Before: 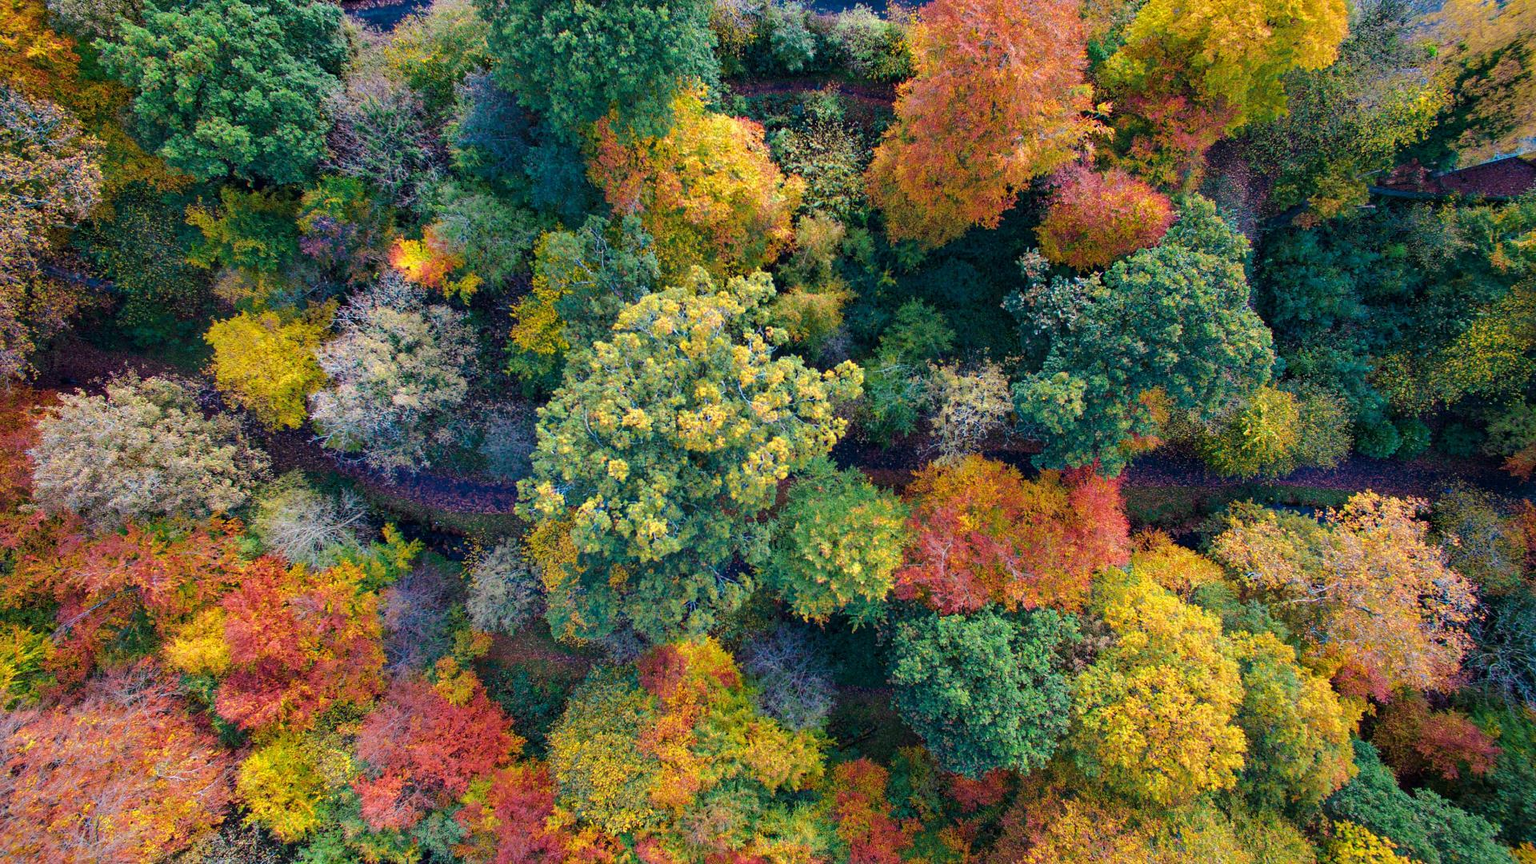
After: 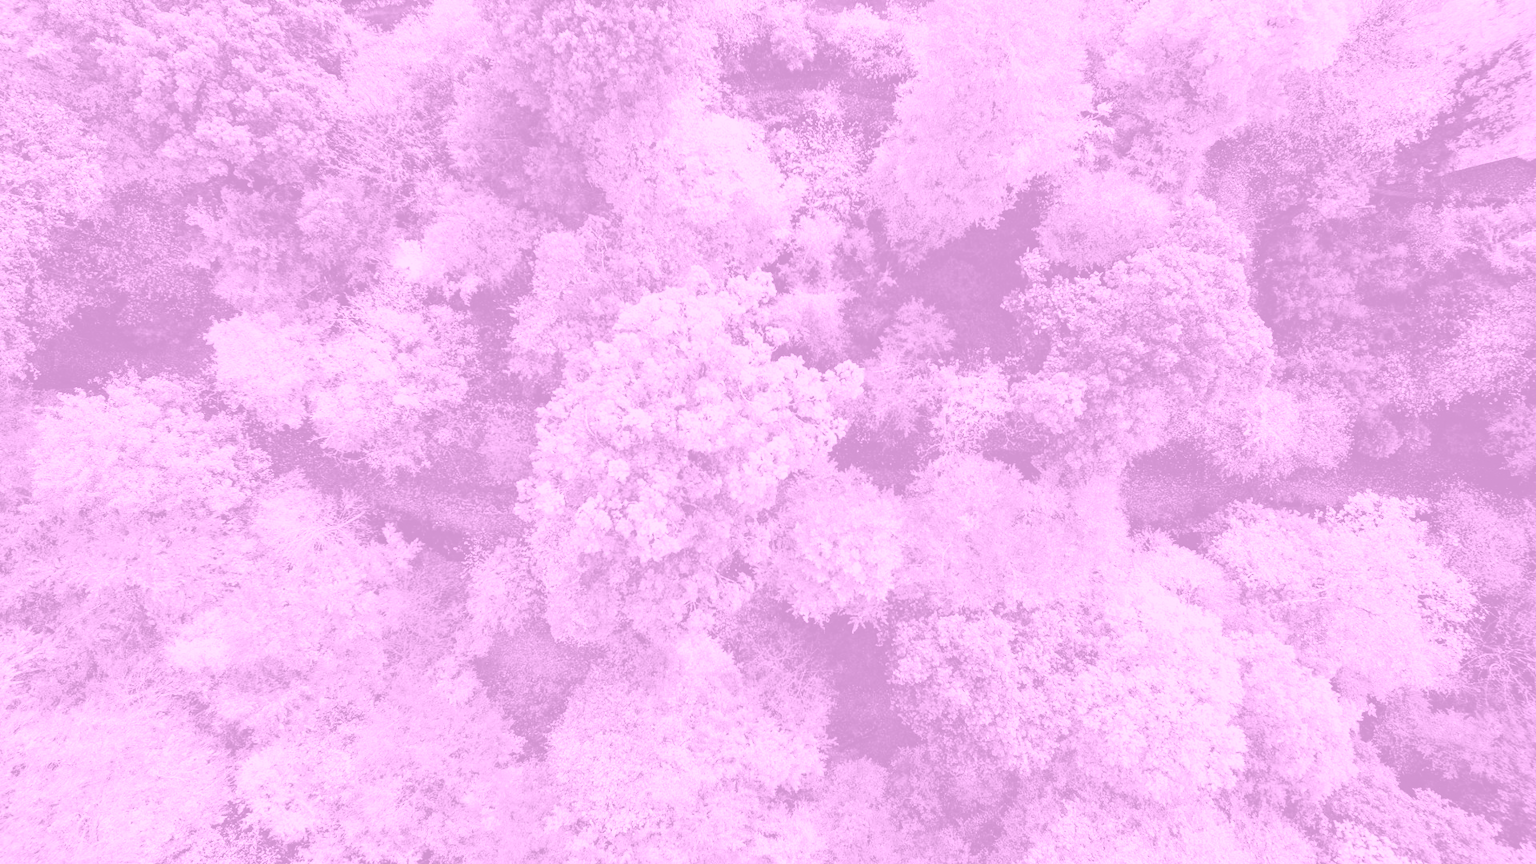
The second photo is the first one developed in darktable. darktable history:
tone curve: curves: ch0 [(0, 0.015) (0.091, 0.055) (0.184, 0.159) (0.304, 0.382) (0.492, 0.579) (0.628, 0.755) (0.832, 0.932) (0.984, 0.963)]; ch1 [(0, 0) (0.34, 0.235) (0.493, 0.5) (0.554, 0.56) (0.764, 0.815) (1, 1)]; ch2 [(0, 0) (0.44, 0.458) (0.476, 0.477) (0.542, 0.586) (0.674, 0.724) (1, 1)], color space Lab, independent channels, preserve colors none
colorize: hue 331.2°, saturation 75%, source mix 30.28%, lightness 70.52%, version 1
